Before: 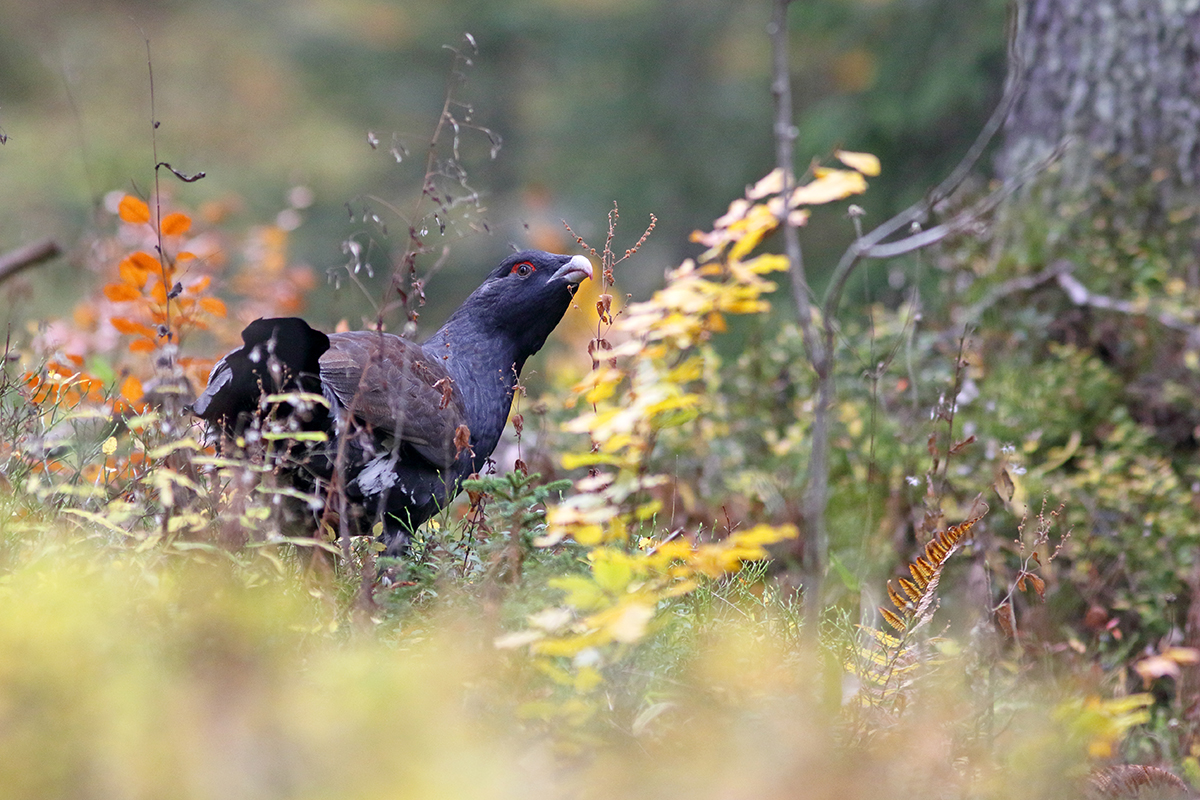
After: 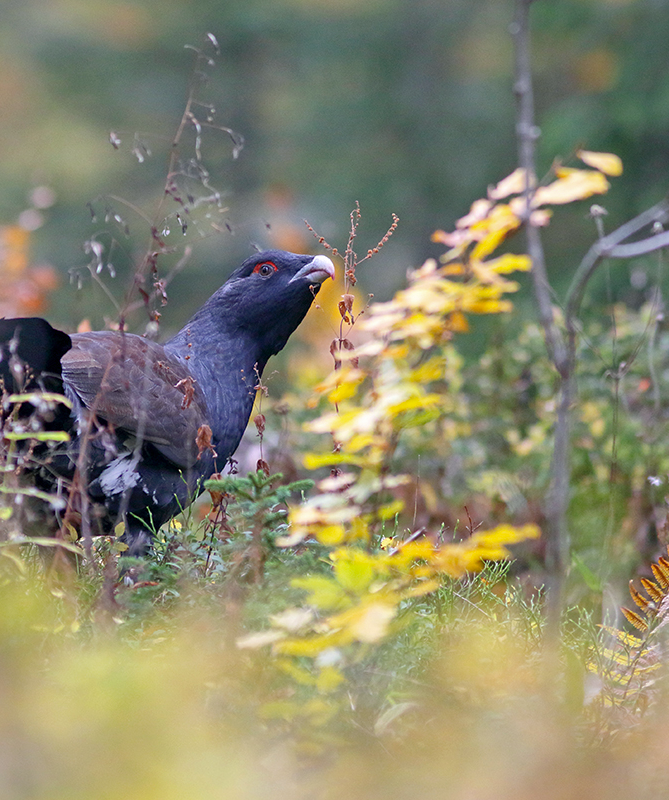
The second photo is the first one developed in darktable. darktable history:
crop: left 21.557%, right 22.687%
shadows and highlights: on, module defaults
color balance rgb: power › chroma 0.489%, power › hue 215.27°, perceptual saturation grading › global saturation 0.587%, global vibrance 20%
